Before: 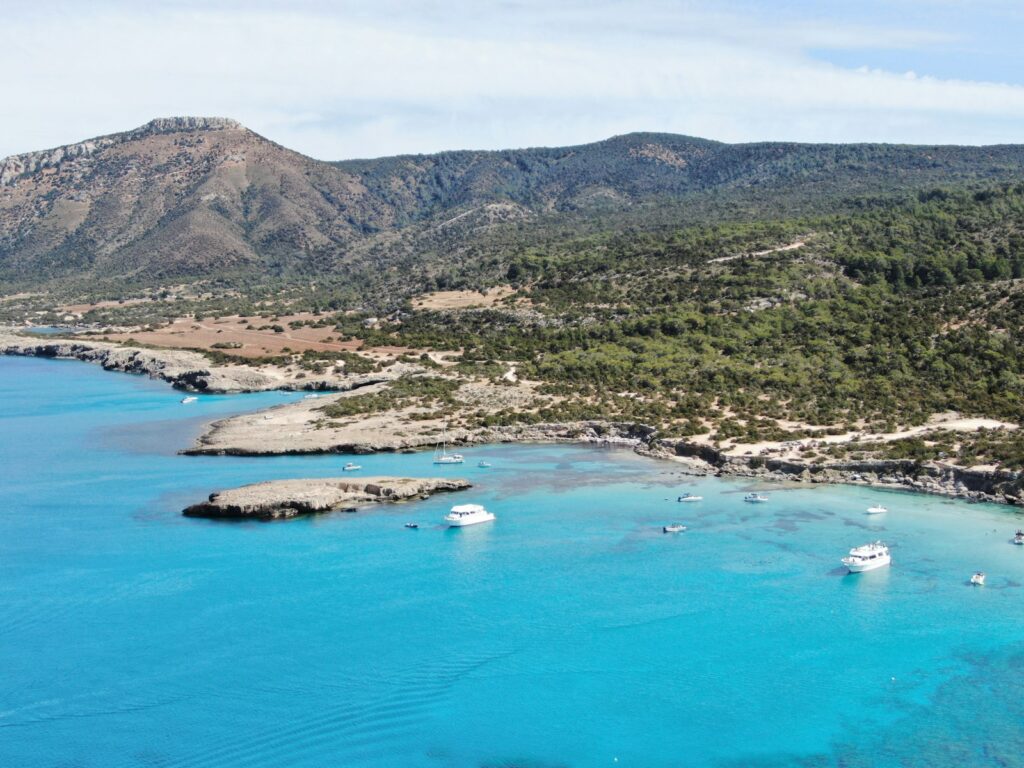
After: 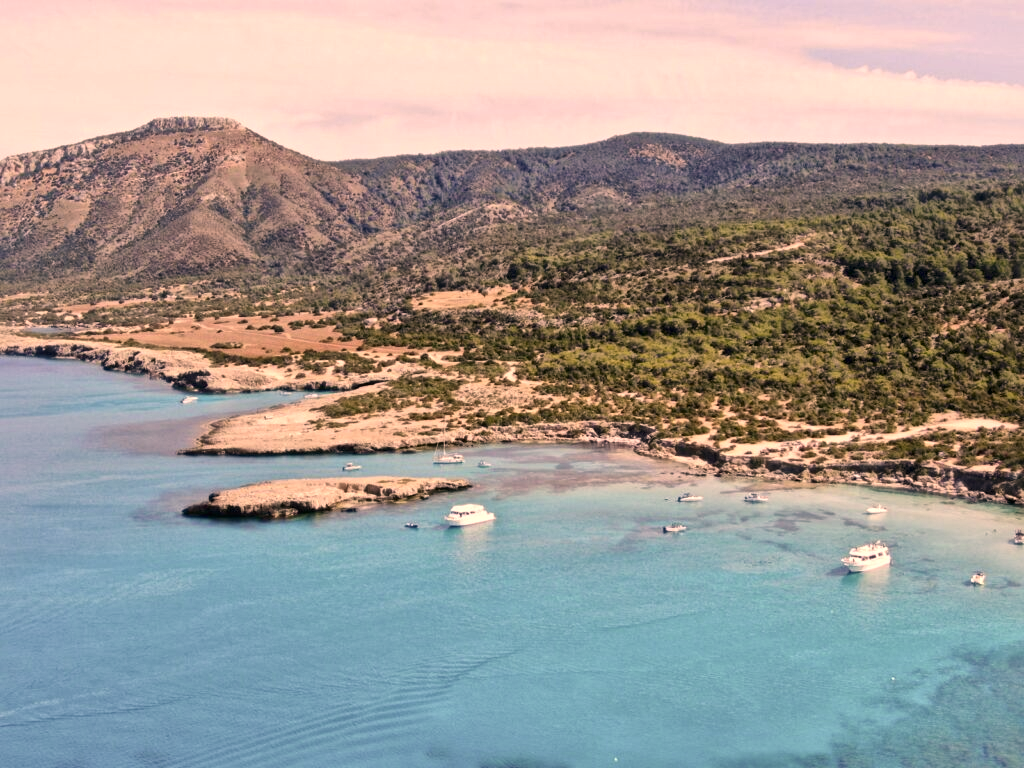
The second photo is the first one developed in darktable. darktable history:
local contrast: mode bilateral grid, contrast 20, coarseness 20, detail 150%, midtone range 0.2
color correction: highlights a* 21.88, highlights b* 22.25
